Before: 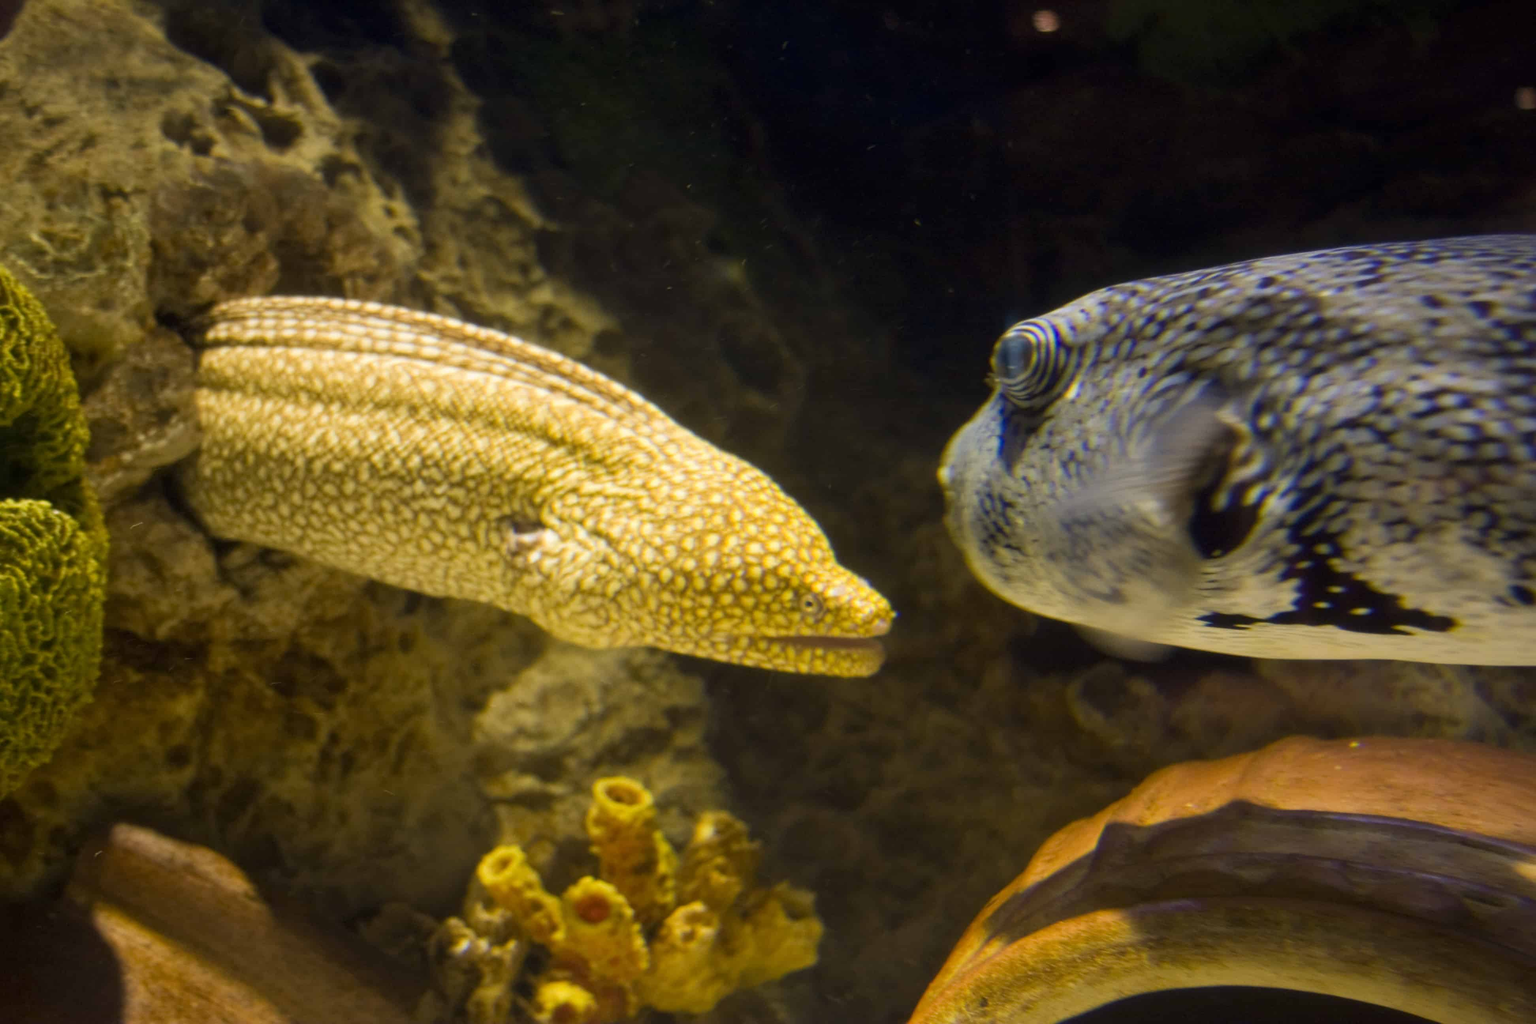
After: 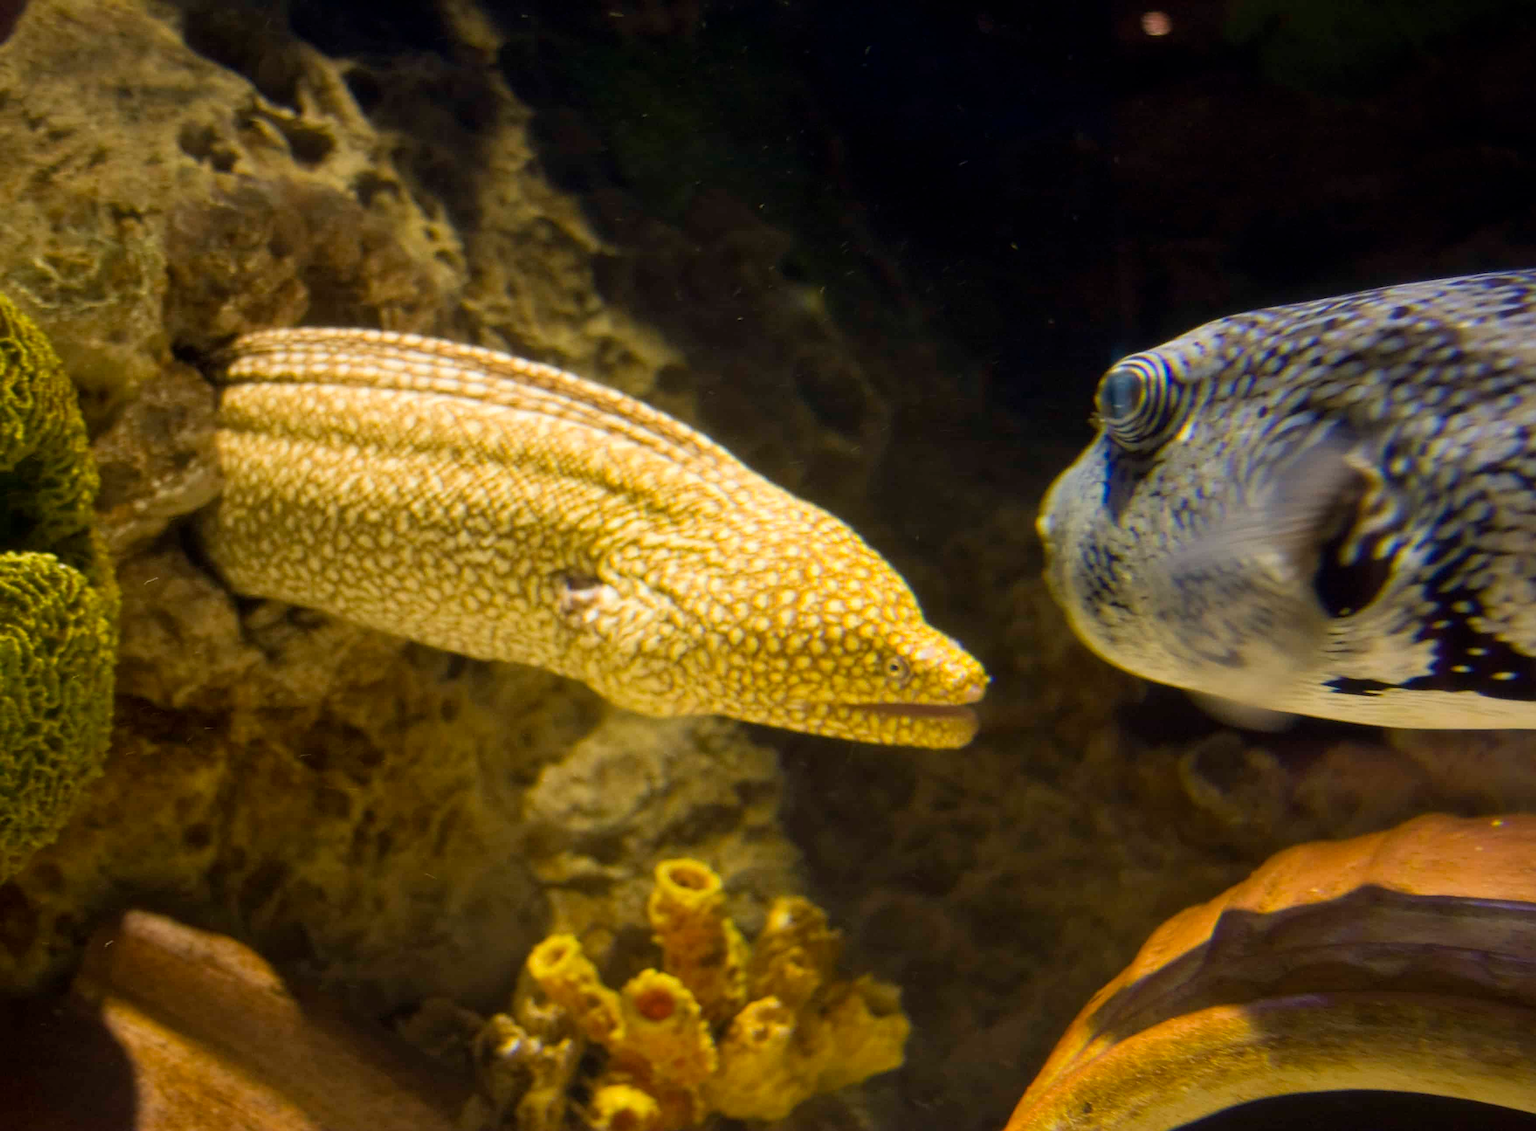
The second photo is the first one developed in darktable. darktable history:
crop: right 9.495%, bottom 0.027%
sharpen: on, module defaults
